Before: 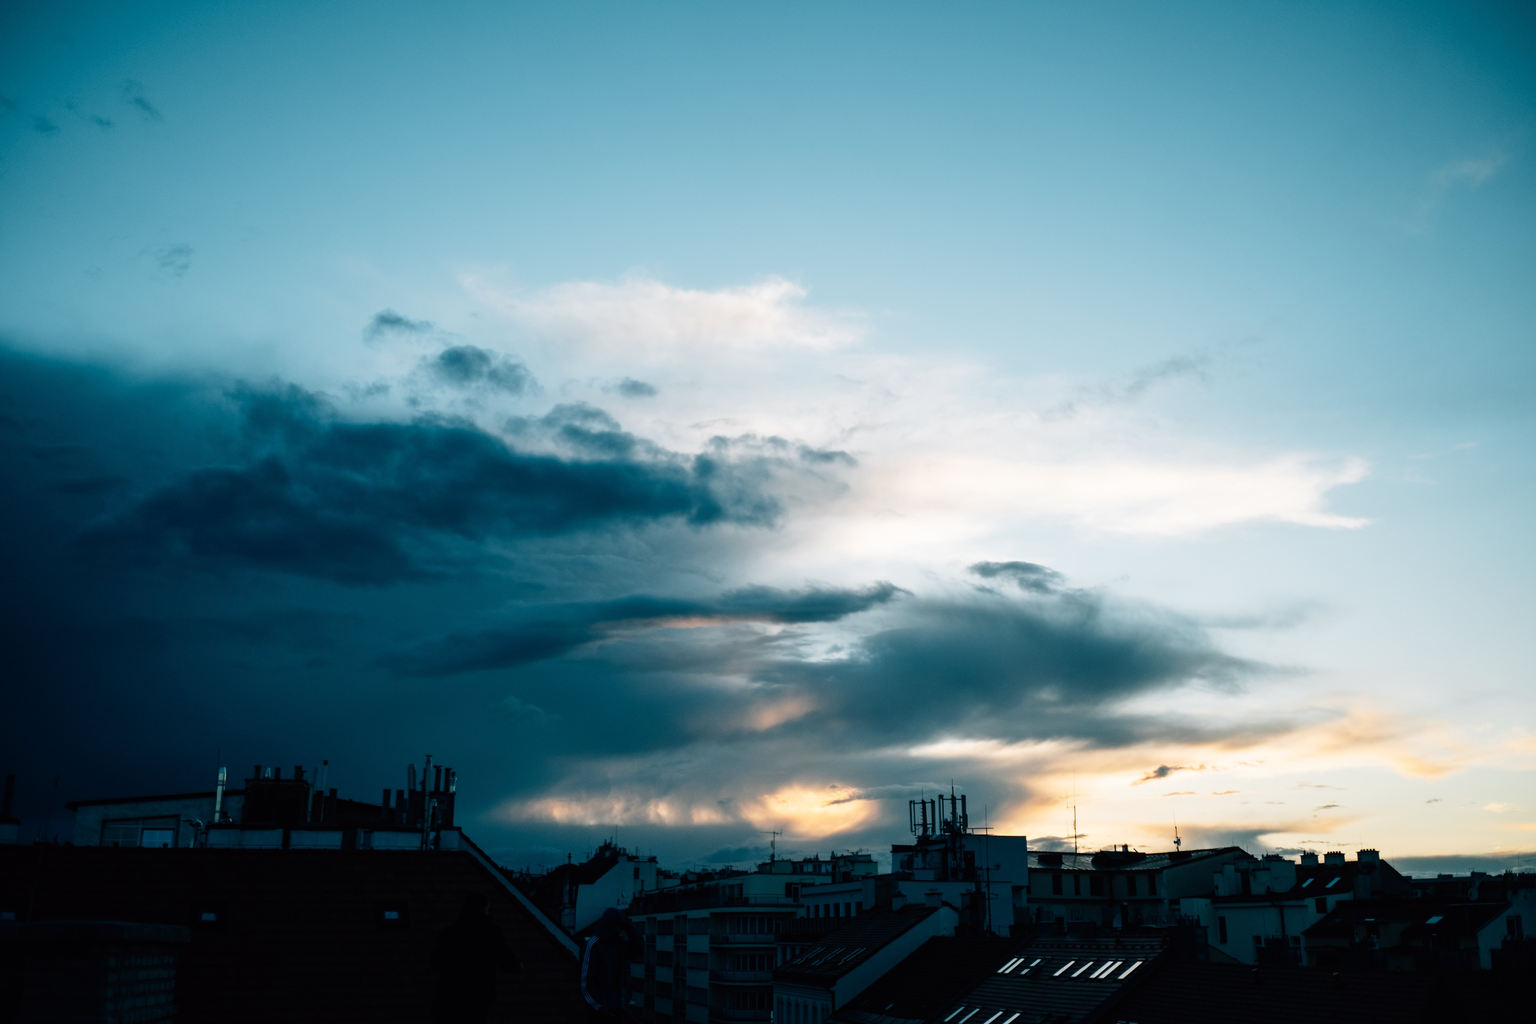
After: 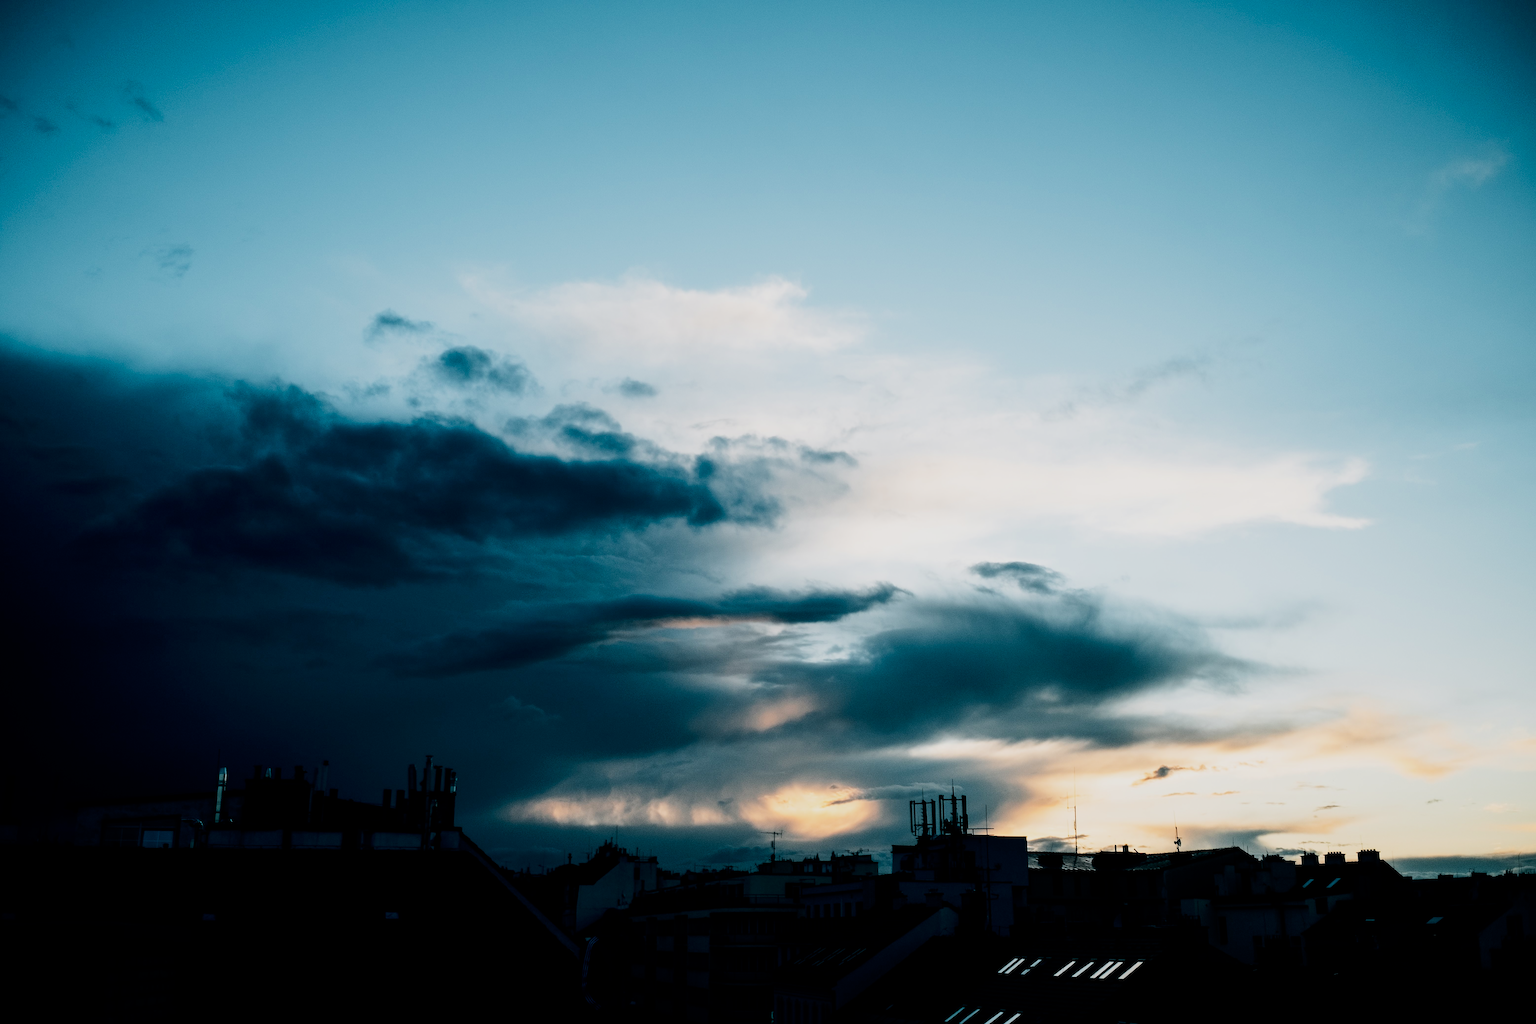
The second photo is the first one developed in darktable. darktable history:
filmic rgb: black relative exposure -7.65 EV, white relative exposure 4.56 EV, hardness 3.61
tone equalizer: -8 EV -0.76 EV, -7 EV -0.686 EV, -6 EV -0.573 EV, -5 EV -0.411 EV, -3 EV 0.369 EV, -2 EV 0.6 EV, -1 EV 0.693 EV, +0 EV 0.762 EV, edges refinement/feathering 500, mask exposure compensation -1.57 EV, preserve details no
contrast brightness saturation: contrast 0.066, brightness -0.154, saturation 0.118
sharpen: radius 1.977
